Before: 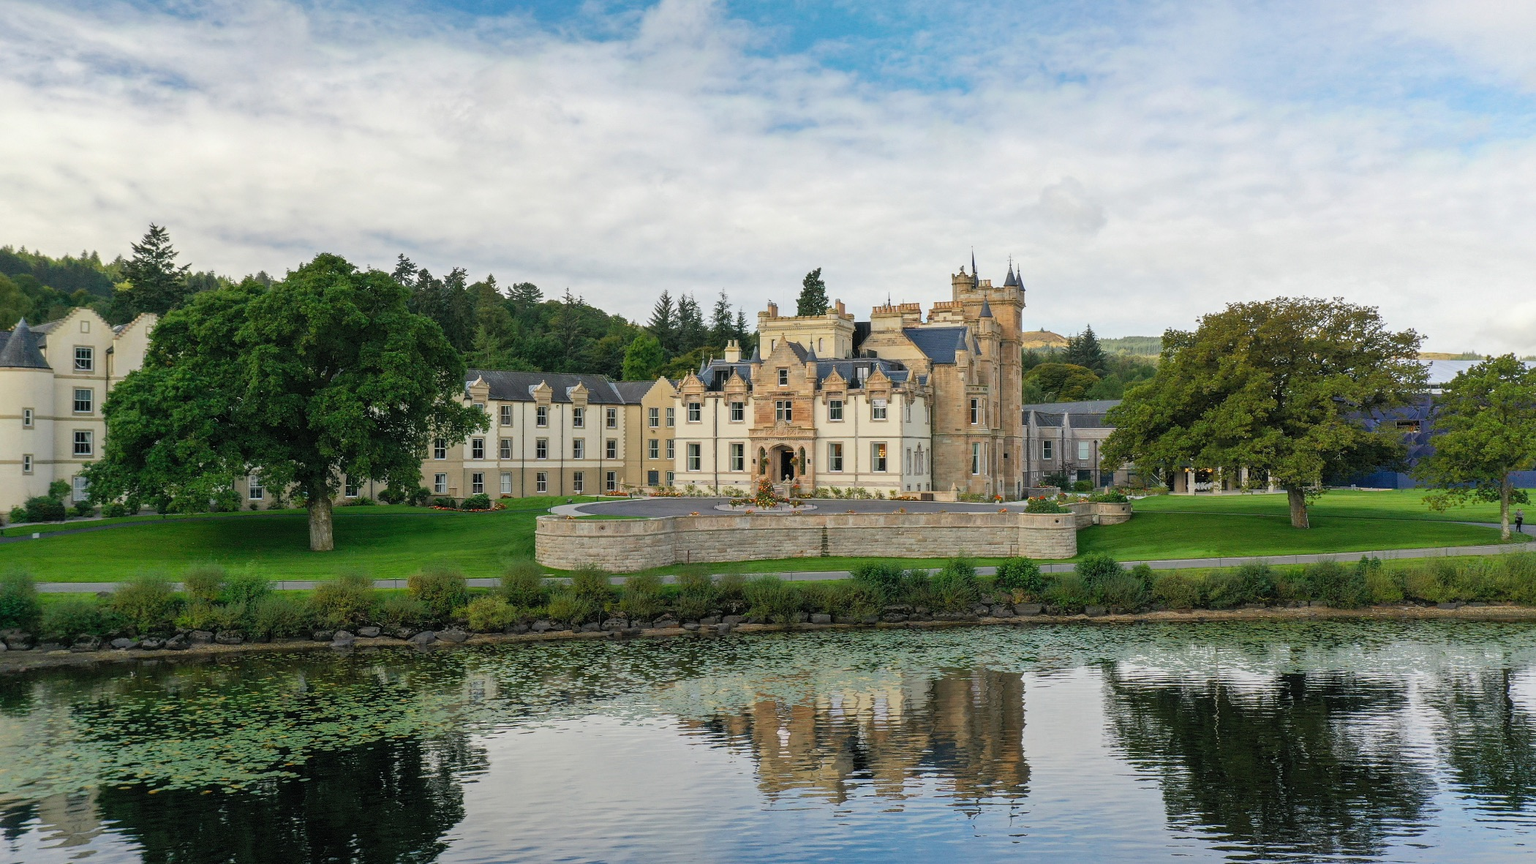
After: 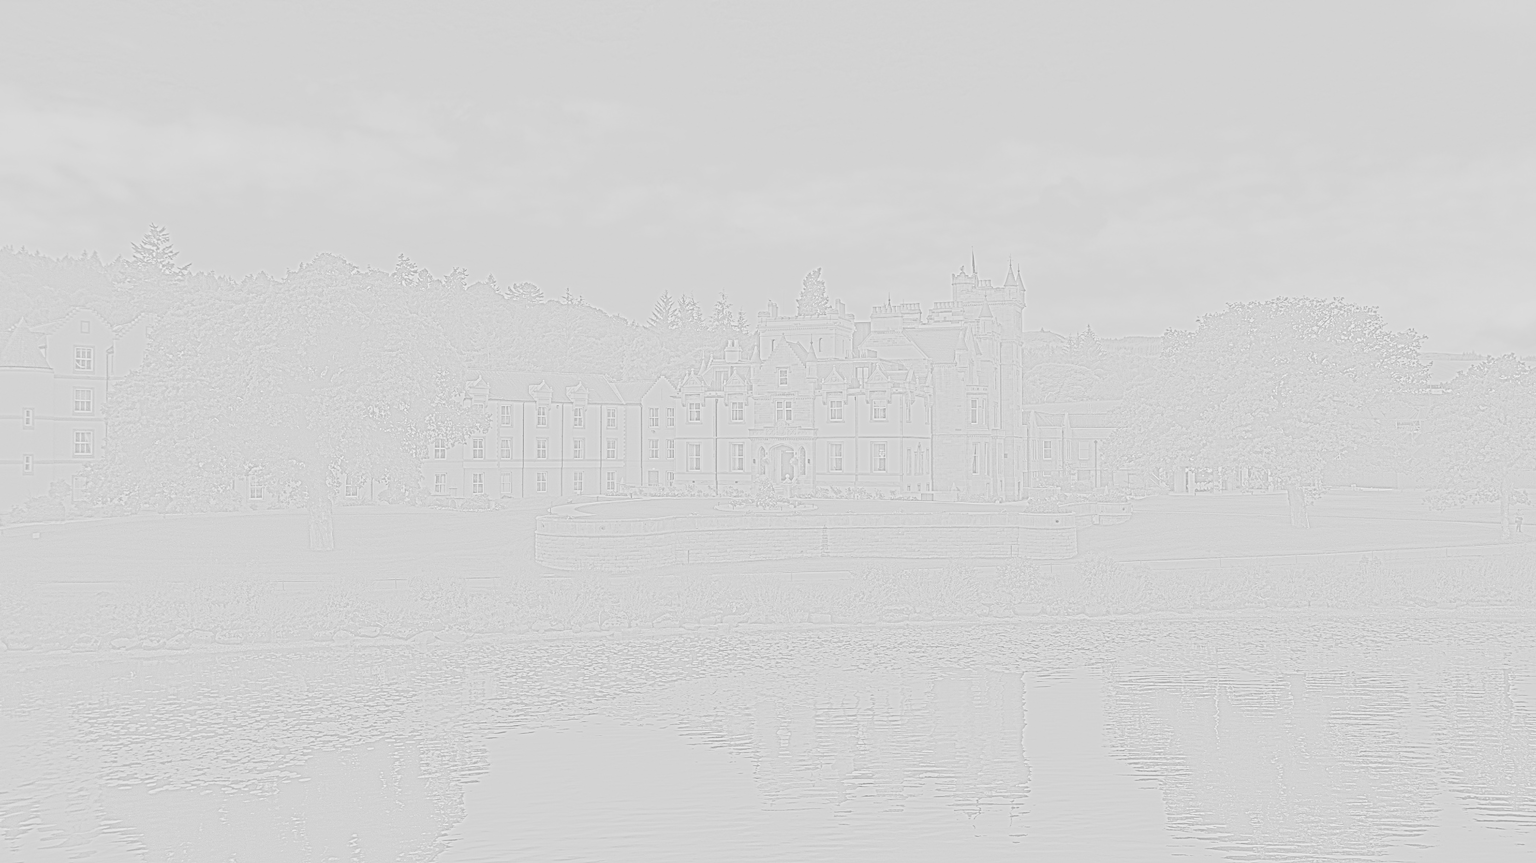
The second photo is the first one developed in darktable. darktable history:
color calibration: illuminant same as pipeline (D50), adaptation none (bypass)
contrast brightness saturation: contrast 0.28
filmic rgb: middle gray luminance 4.29%, black relative exposure -13 EV, white relative exposure 5 EV, threshold 6 EV, target black luminance 0%, hardness 5.19, latitude 59.69%, contrast 0.767, highlights saturation mix 5%, shadows ↔ highlights balance 25.95%, add noise in highlights 0, color science v3 (2019), use custom middle-gray values true, iterations of high-quality reconstruction 0, contrast in highlights soft, enable highlight reconstruction true
exposure: black level correction 0, exposure 0.5 EV, compensate highlight preservation false
highpass: sharpness 9.84%, contrast boost 9.94%
